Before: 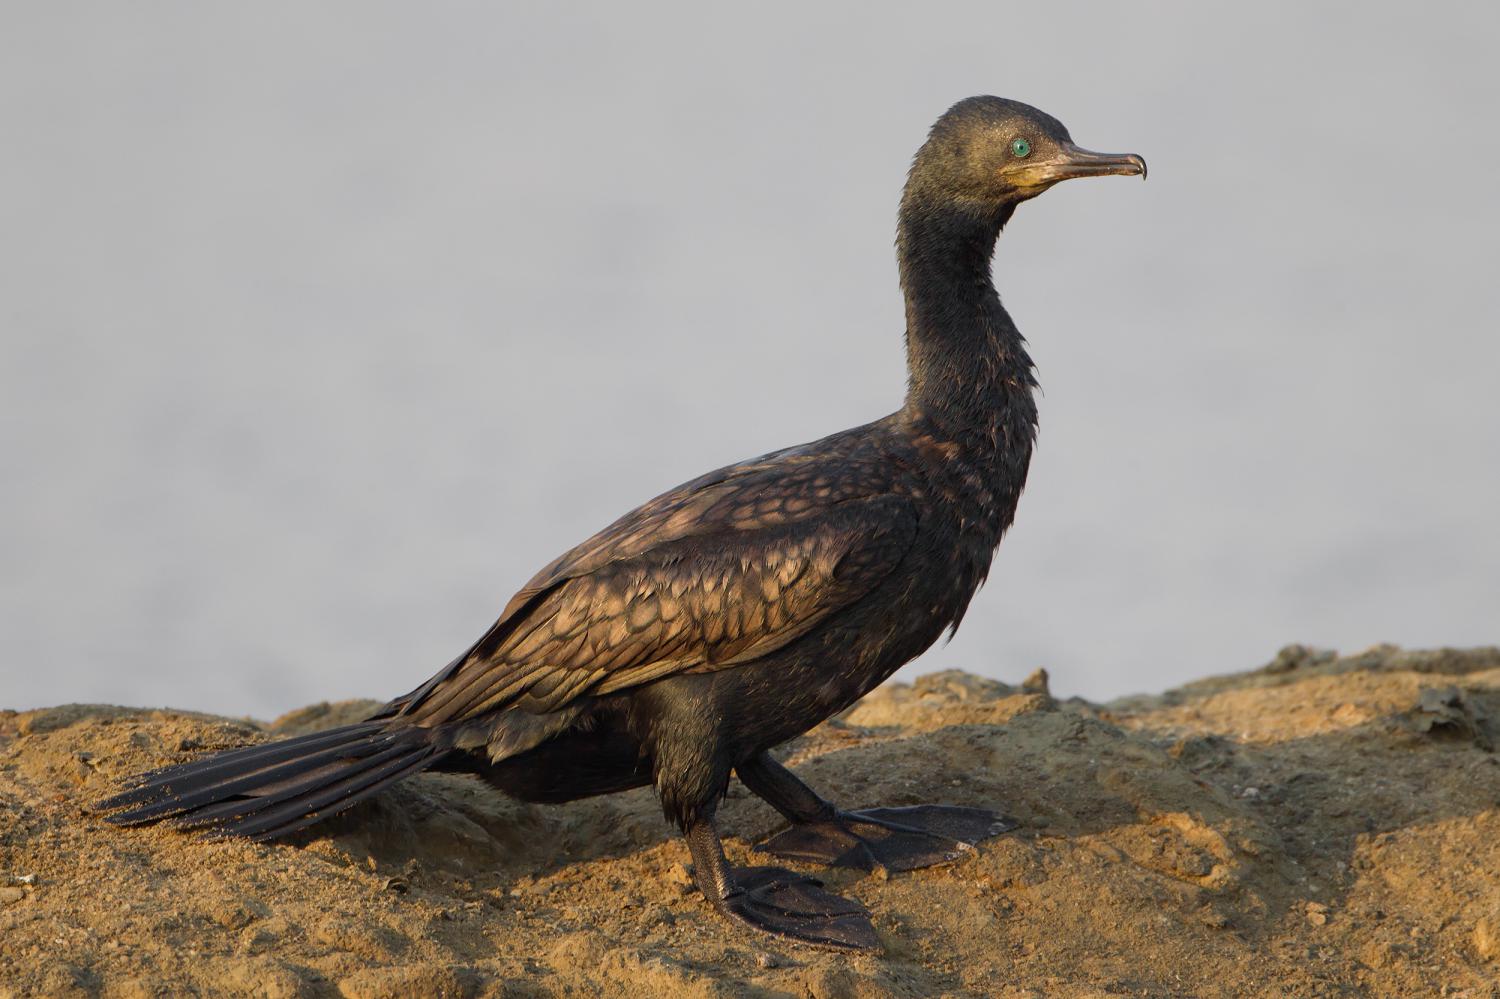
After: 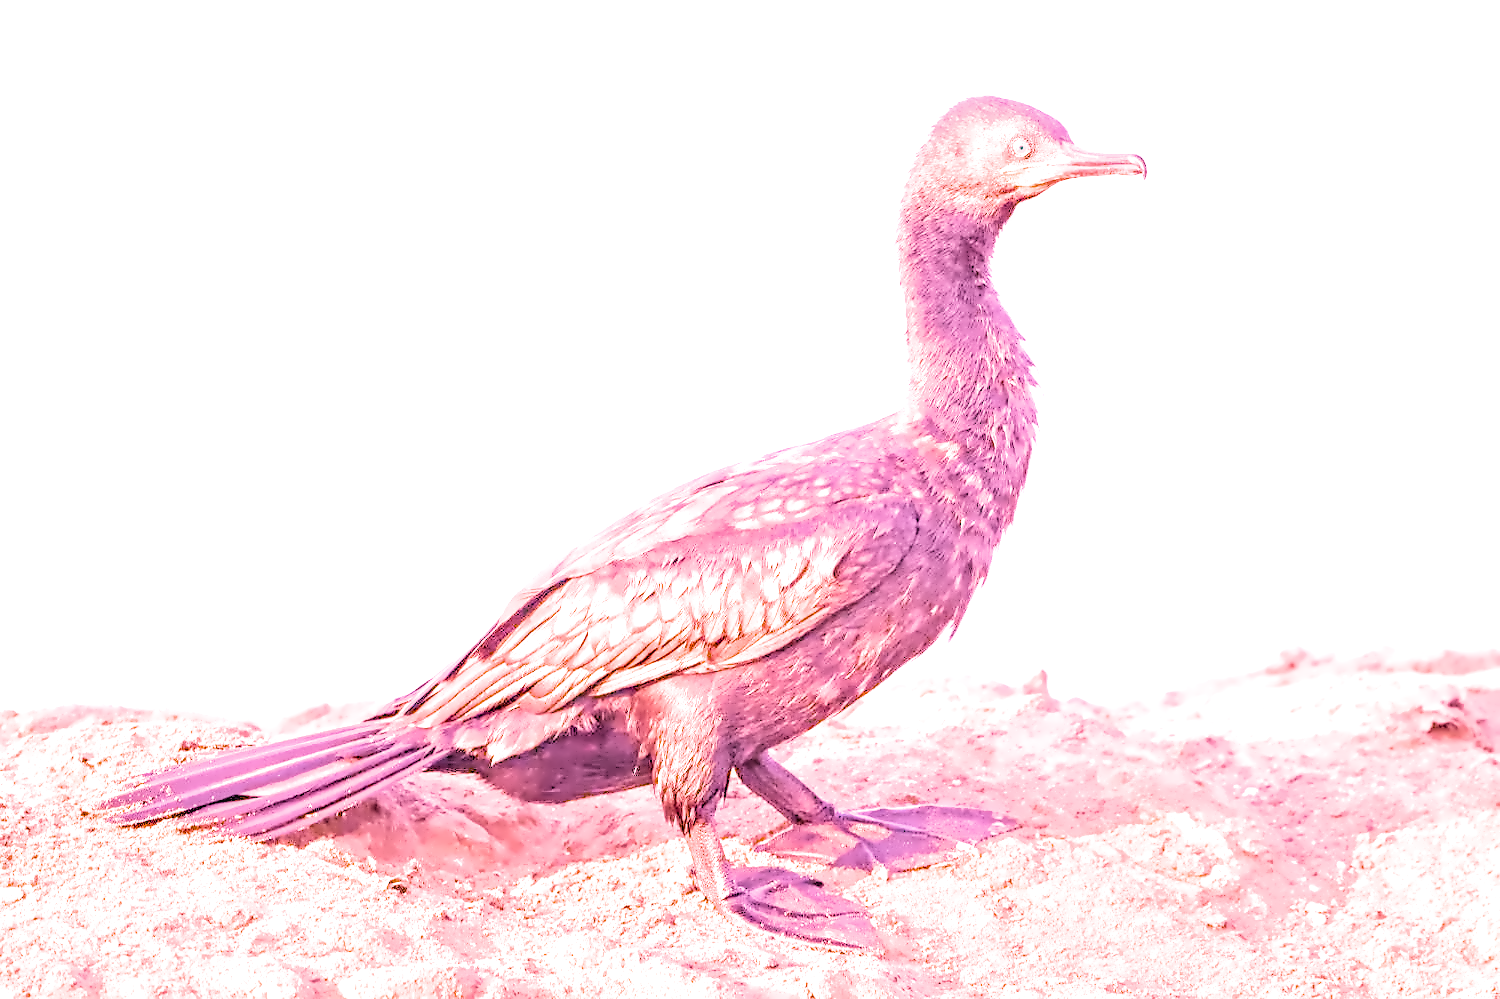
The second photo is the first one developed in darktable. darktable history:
contrast equalizer "denoise & sharpen": octaves 7, y [[0.5, 0.542, 0.583, 0.625, 0.667, 0.708], [0.5 ×6], [0.5 ×6], [0, 0.033, 0.067, 0.1, 0.133, 0.167], [0, 0.05, 0.1, 0.15, 0.2, 0.25]]
local contrast: on, module defaults
color calibration: x 0.355, y 0.367, temperature 4700.38 K
color balance rgb: perceptual saturation grading › global saturation 25%, global vibrance 20%
denoise (profiled): preserve shadows 1.52, scattering 0.002, a [-1, 0, 0], compensate highlight preservation false
diffuse or sharpen "local contrast": iterations 10, radius span 384, edge sensitivity 1, edge threshold 1, 1st order anisotropy -250%, 4th order anisotropy -250%, 1st order speed -50%, 4th order speed -50%, central radius 512
exposure: black level correction 0, exposure 1.741 EV, compensate exposure bias true, compensate highlight preservation false
highlight reconstruction: method clip highlights
lens correction: scale 1, crop 1, focal 50, aperture 6.3, distance 3.78, camera "Canon EOS RP", lens "Canon RF 50mm F1.8 STM"
white balance: red 2.229, blue 1.46
velvia: on, module defaults
filmic rgb: black relative exposure -3.31 EV, white relative exposure 3.45 EV, hardness 2.36, contrast 1.103
rgb levels: preserve colors max RGB
